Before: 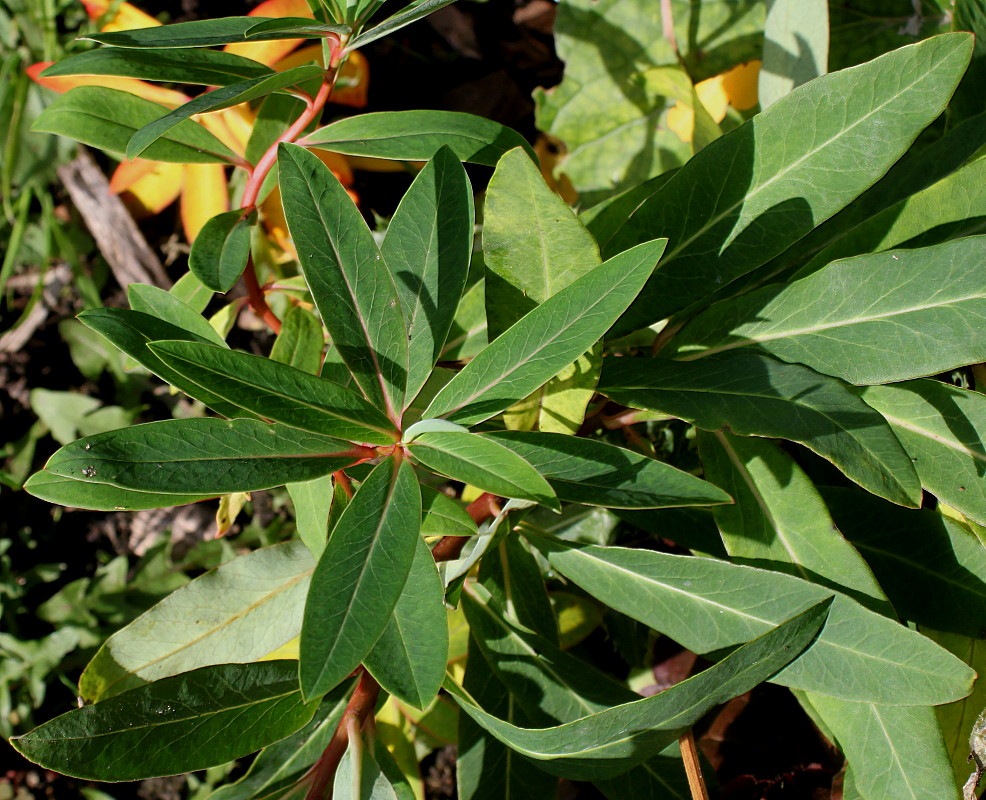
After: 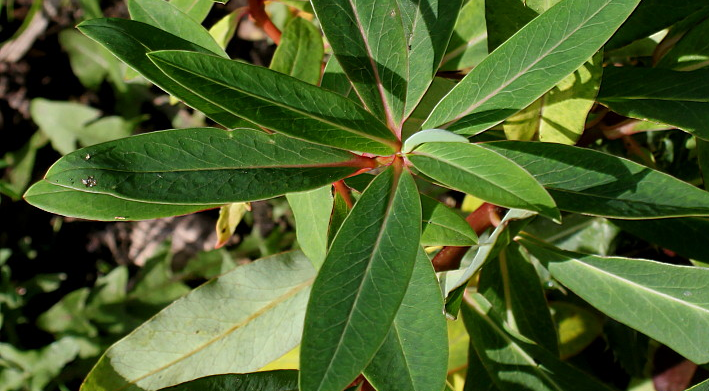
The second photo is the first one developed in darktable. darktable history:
crop: top 36.365%, right 28.003%, bottom 14.707%
